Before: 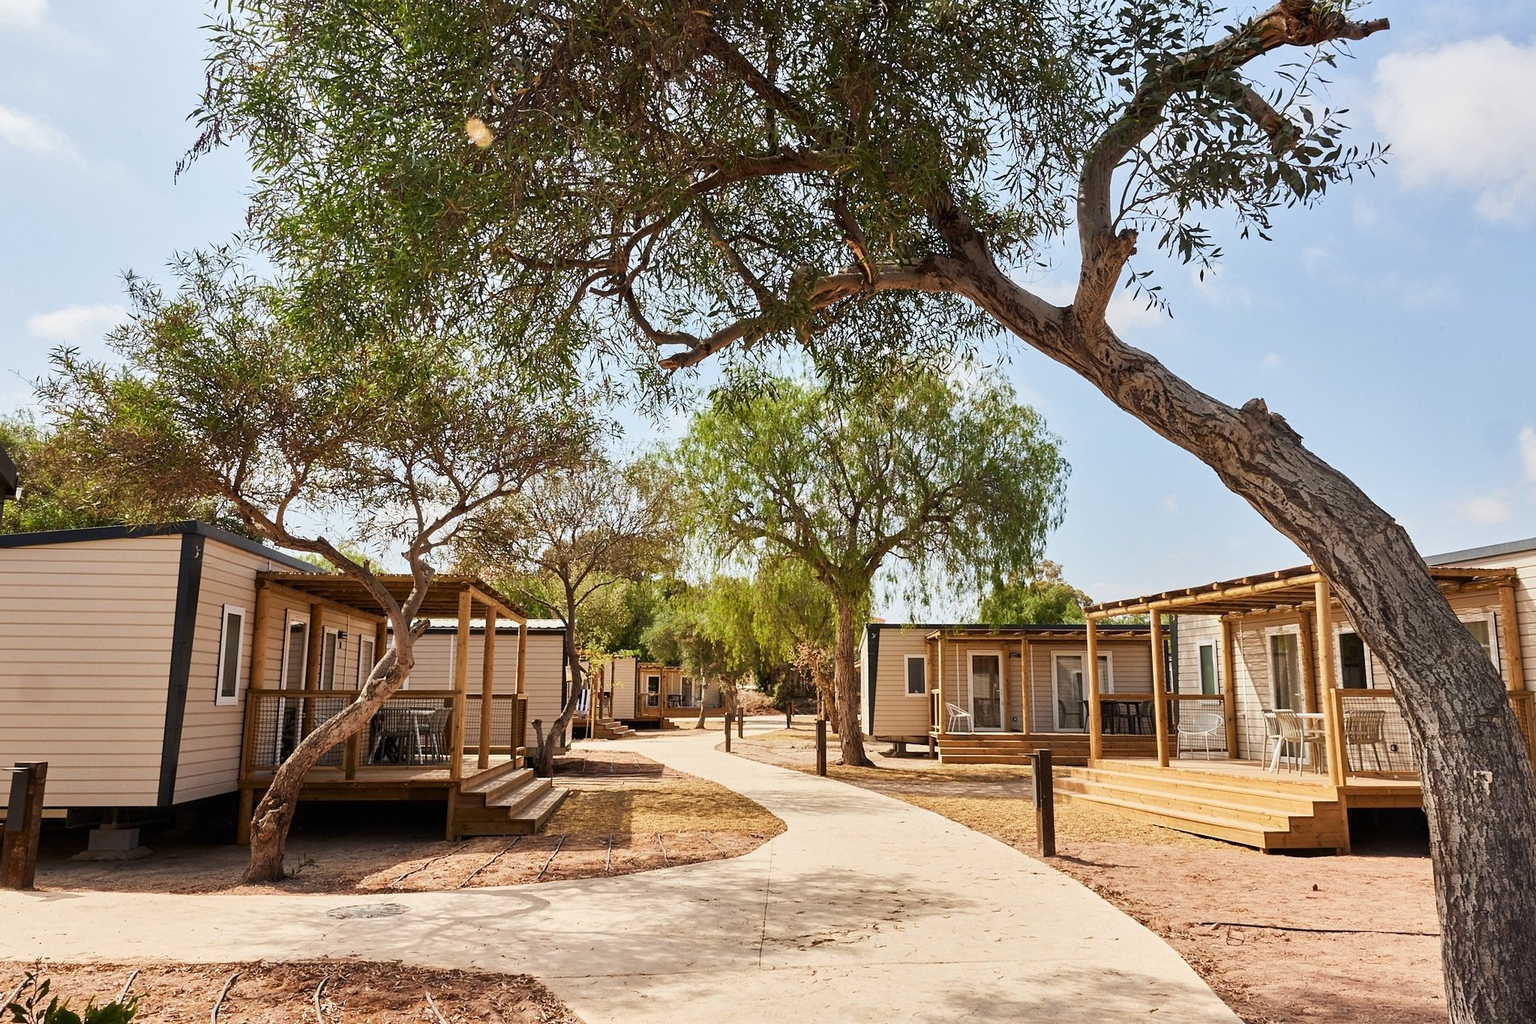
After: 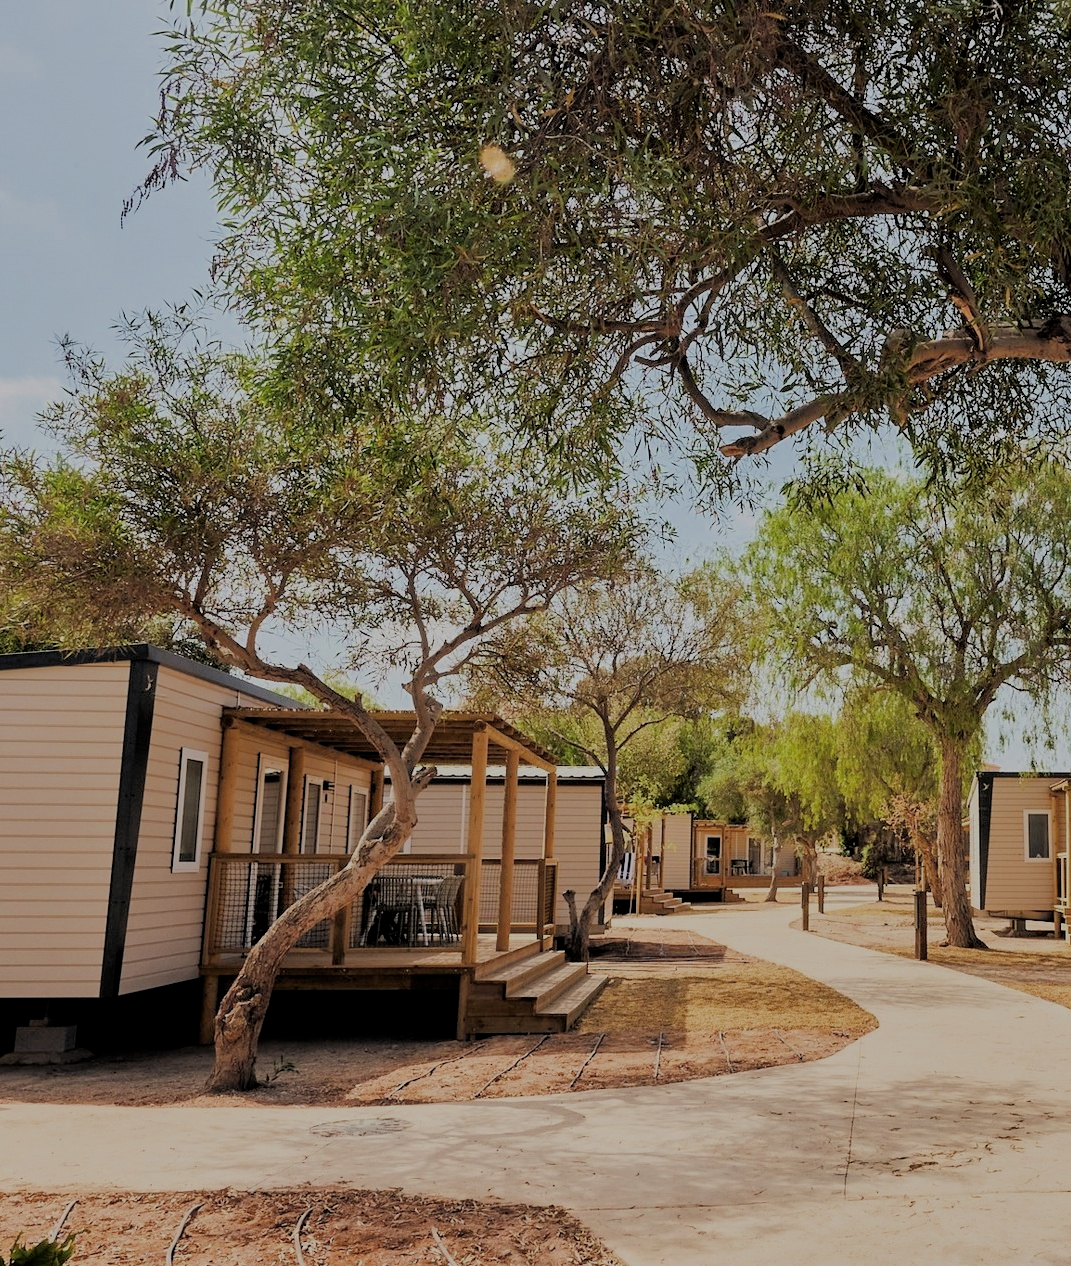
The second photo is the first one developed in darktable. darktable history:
crop: left 5.013%, right 38.608%
filmic rgb: middle gray luminance 3.35%, black relative exposure -5.9 EV, white relative exposure 6.34 EV, threshold 3.06 EV, dynamic range scaling 22.13%, target black luminance 0%, hardness 2.3, latitude 46.51%, contrast 0.79, highlights saturation mix 99.39%, shadows ↔ highlights balance 0.148%, enable highlight reconstruction true
